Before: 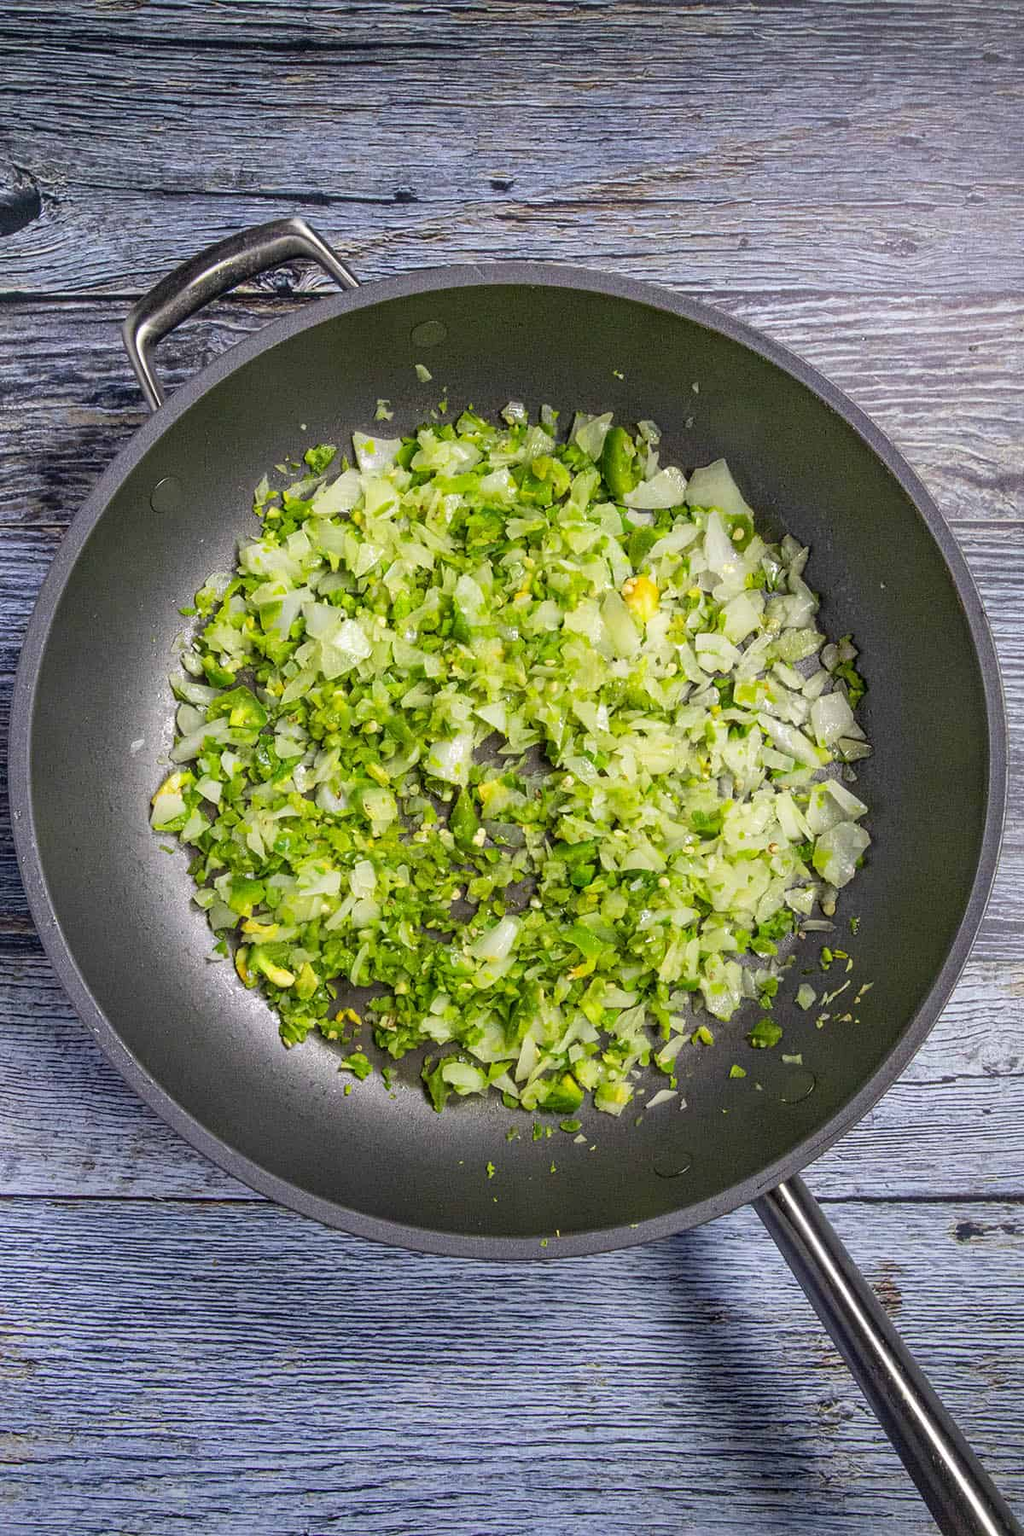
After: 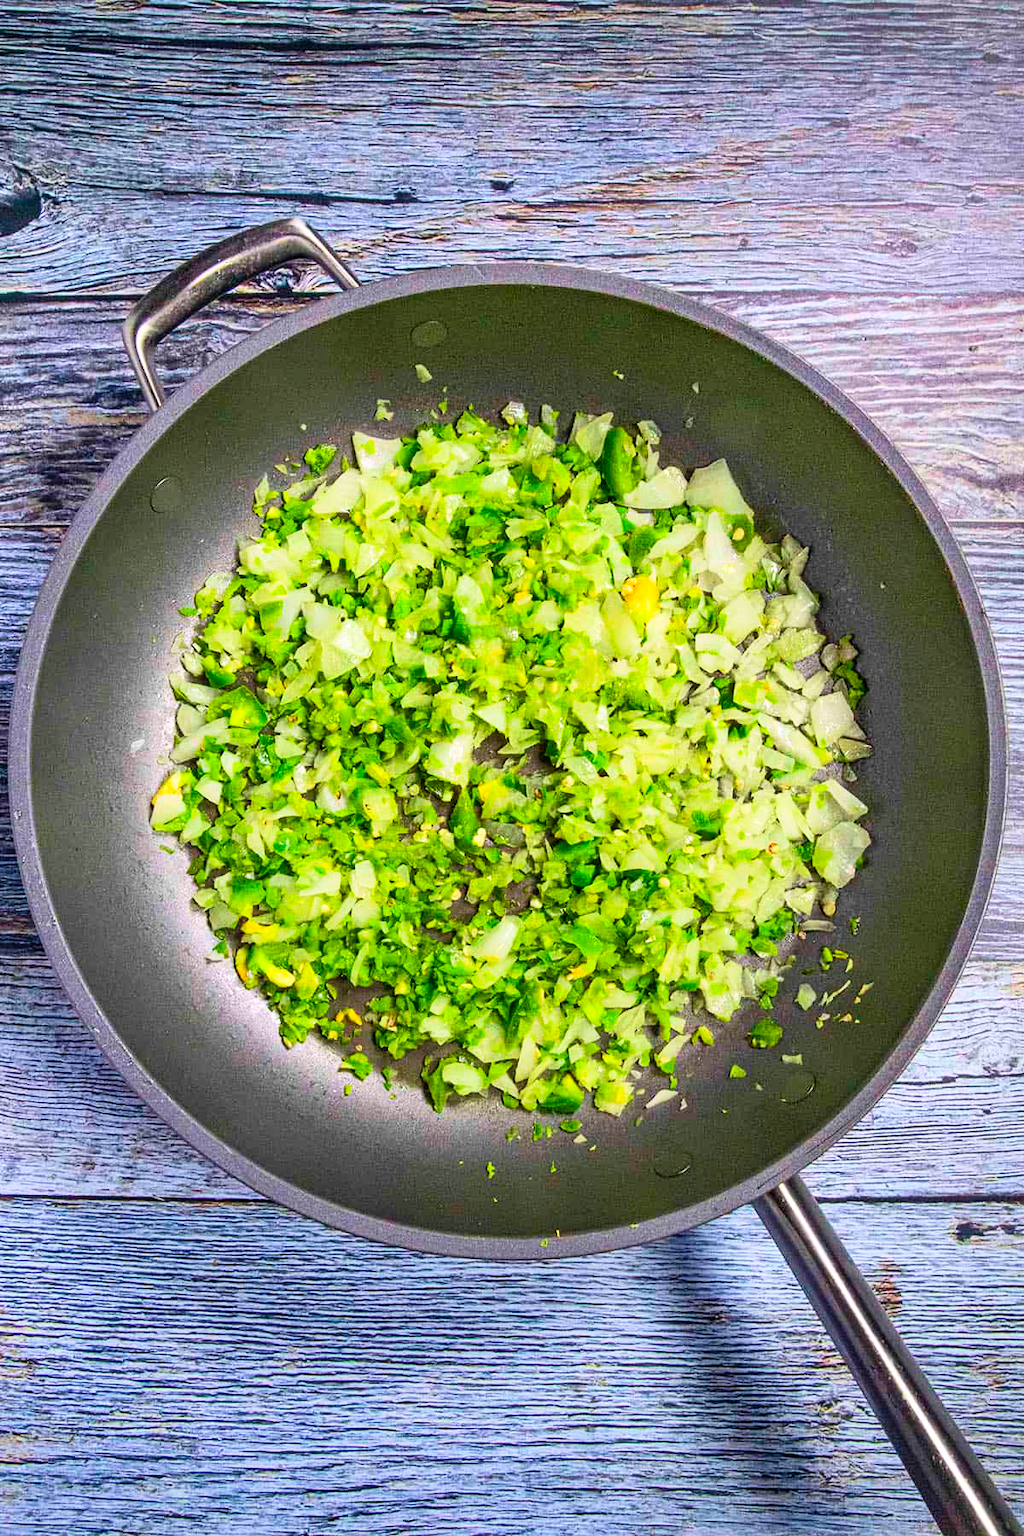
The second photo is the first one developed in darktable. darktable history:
velvia: on, module defaults
shadows and highlights: low approximation 0.01, soften with gaussian
contrast brightness saturation: contrast 0.245, brightness 0.256, saturation 0.393
